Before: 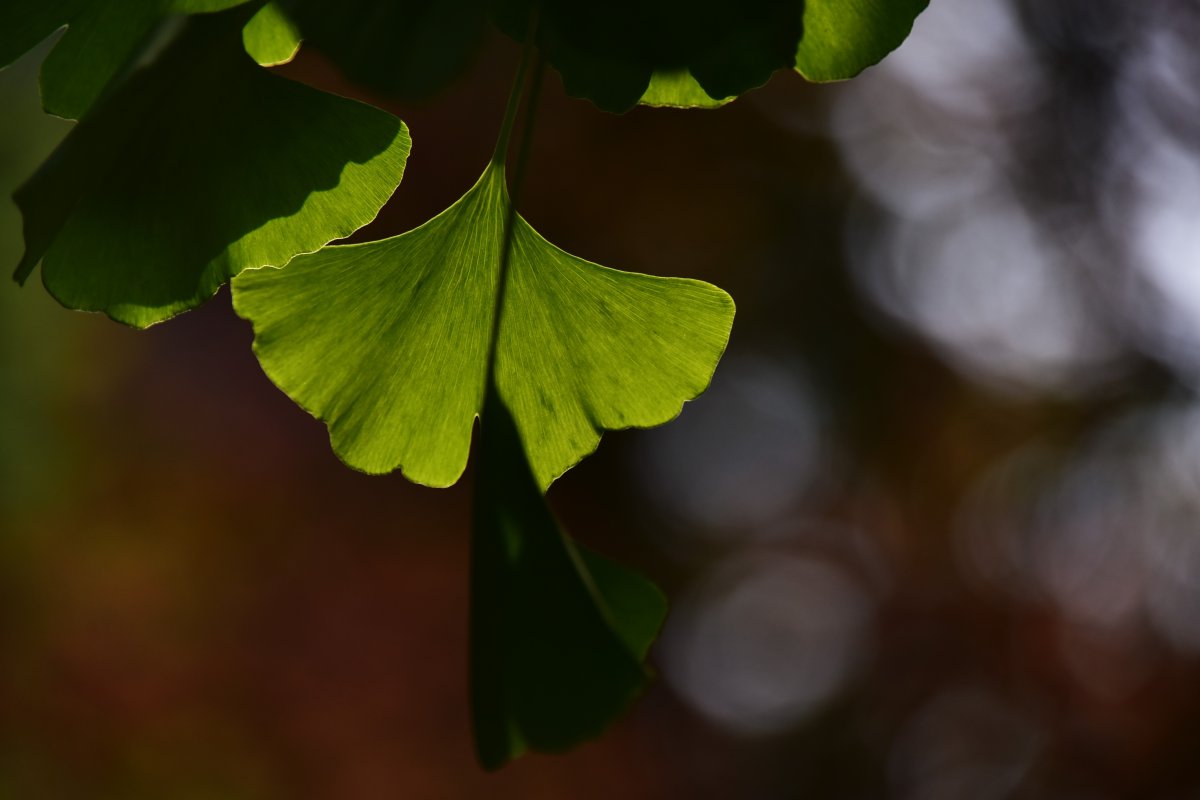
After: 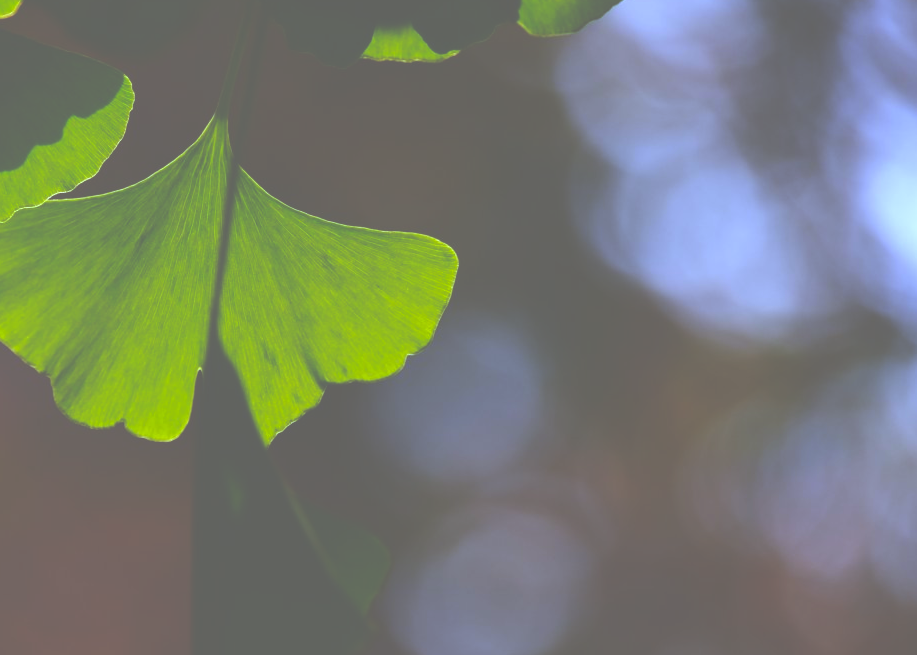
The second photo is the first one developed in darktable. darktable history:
color balance rgb: perceptual saturation grading › global saturation 25%, perceptual brilliance grading › mid-tones 10%, perceptual brilliance grading › shadows 15%, global vibrance 20%
exposure: black level correction -0.071, exposure 0.5 EV, compensate highlight preservation false
white balance: red 0.871, blue 1.249
crop: left 23.095%, top 5.827%, bottom 11.854%
